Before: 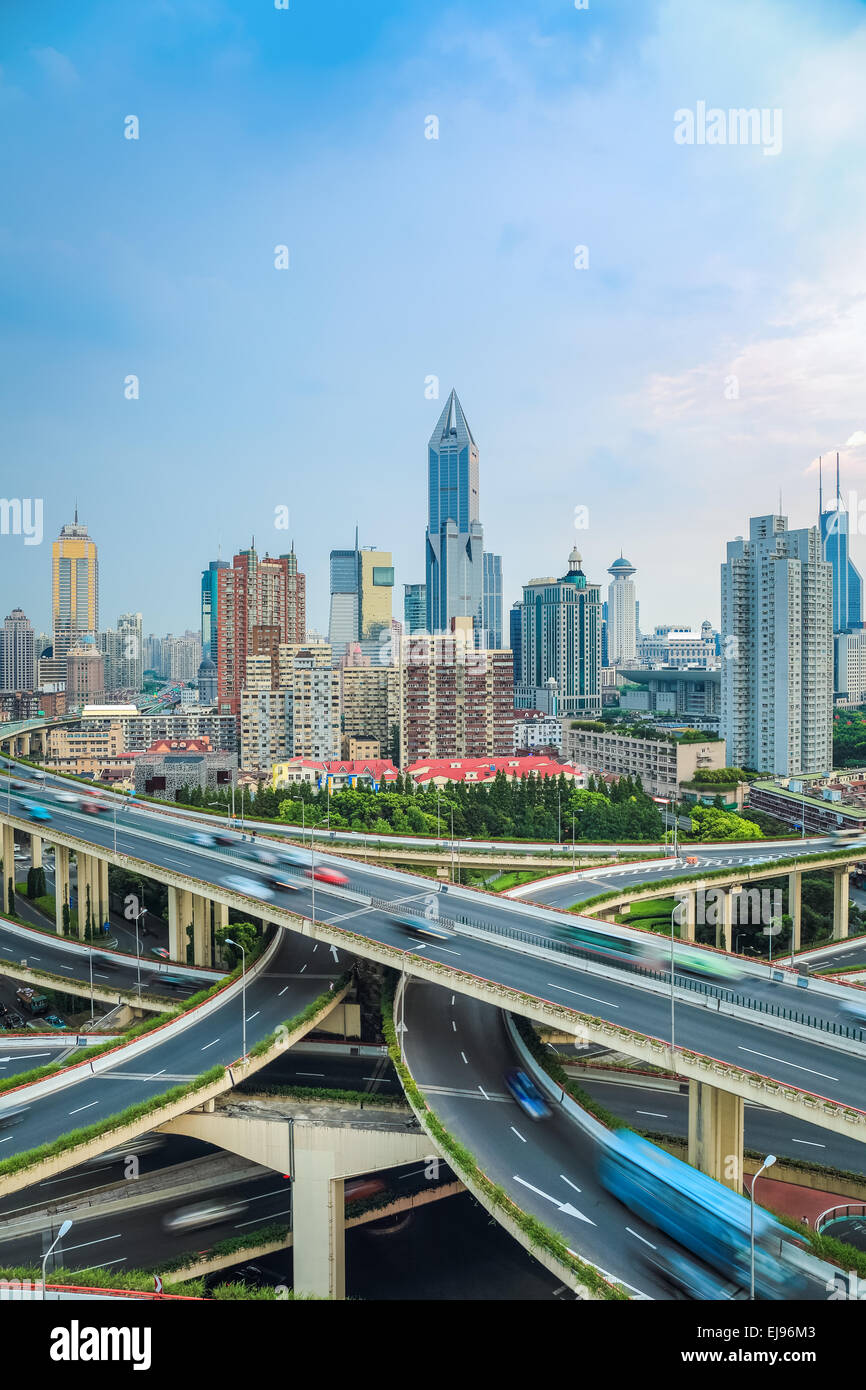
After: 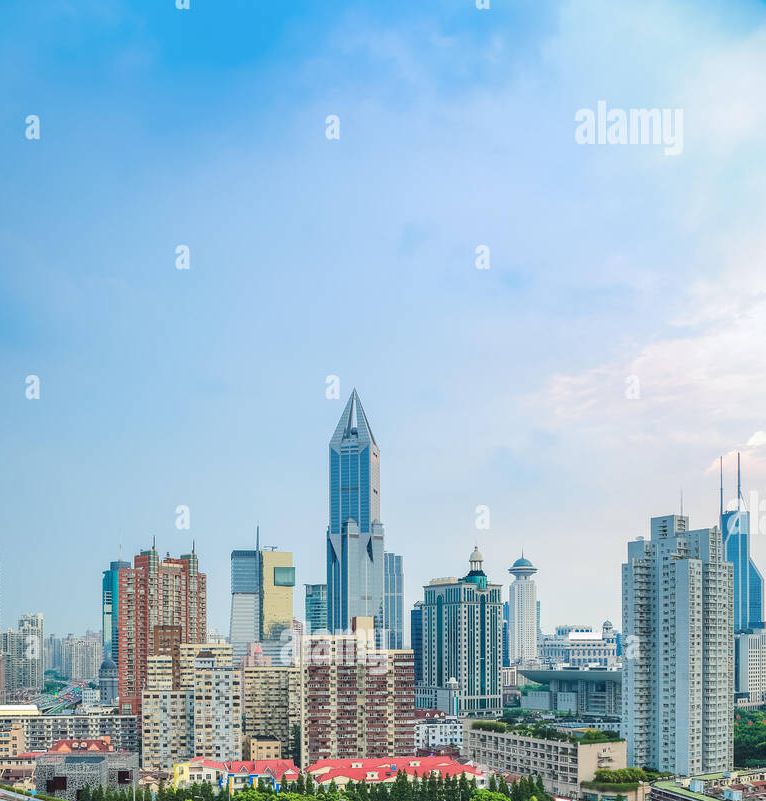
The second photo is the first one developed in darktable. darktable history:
crop and rotate: left 11.516%, bottom 42.34%
